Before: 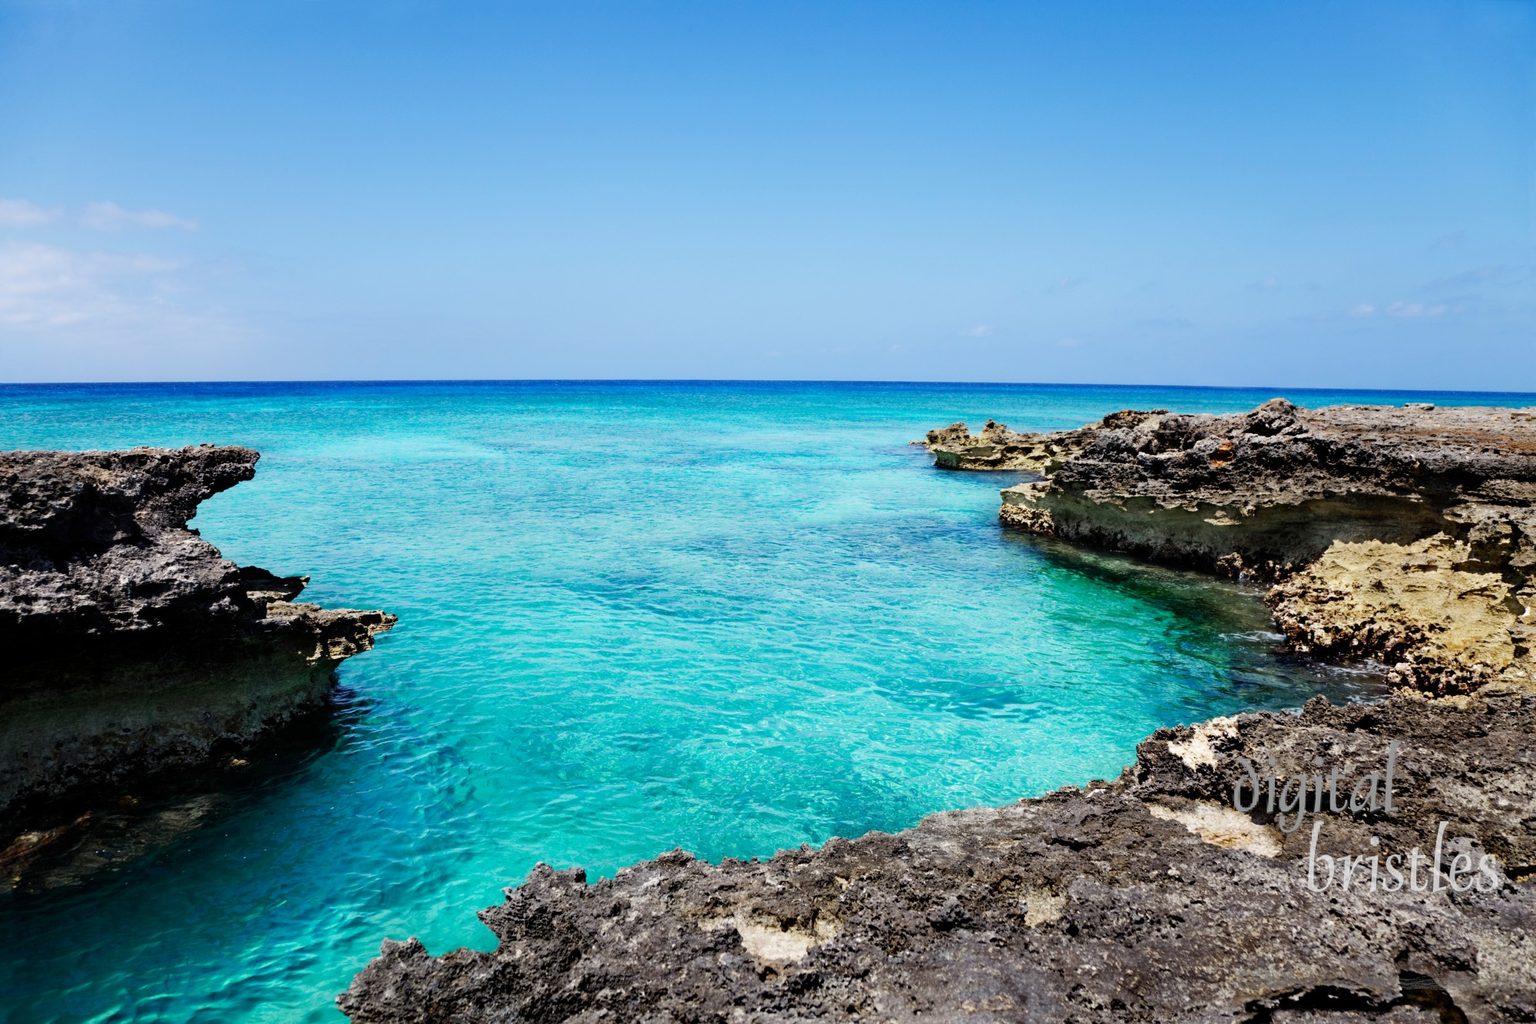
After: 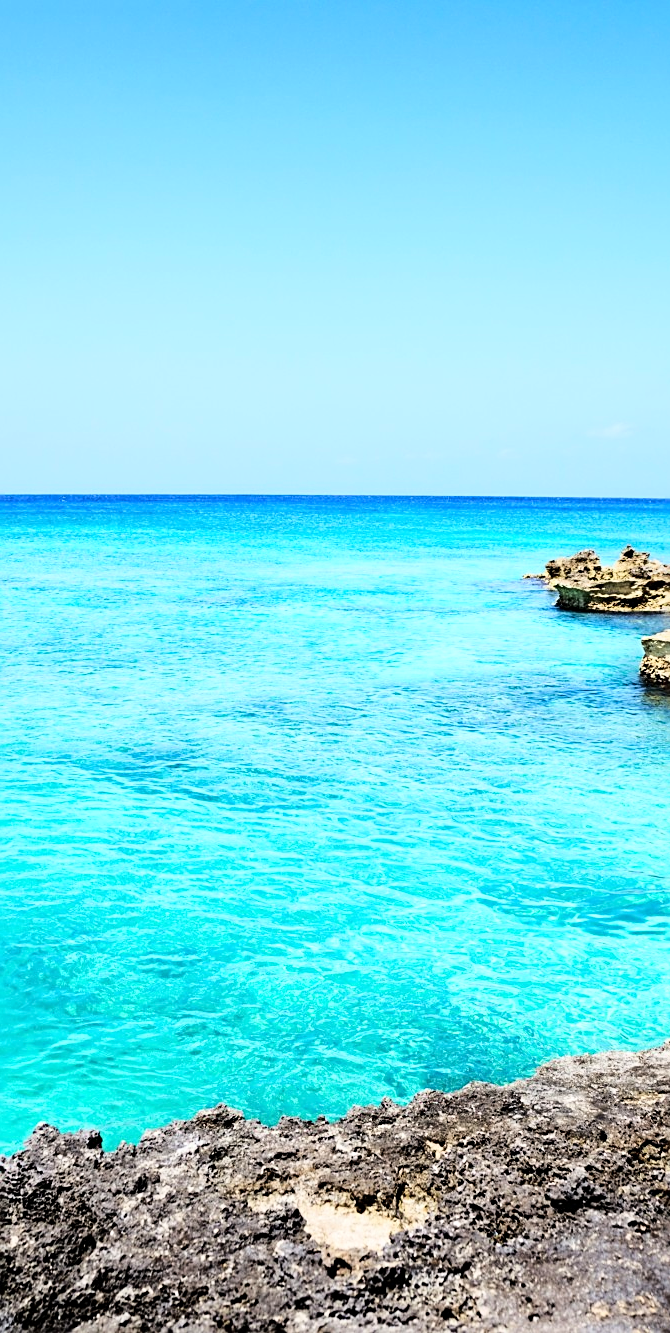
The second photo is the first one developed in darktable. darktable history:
base curve: curves: ch0 [(0, 0) (0.028, 0.03) (0.121, 0.232) (0.46, 0.748) (0.859, 0.968) (1, 1)], exposure shift 0.571
sharpen: on, module defaults
crop: left 33.098%, right 33.381%
